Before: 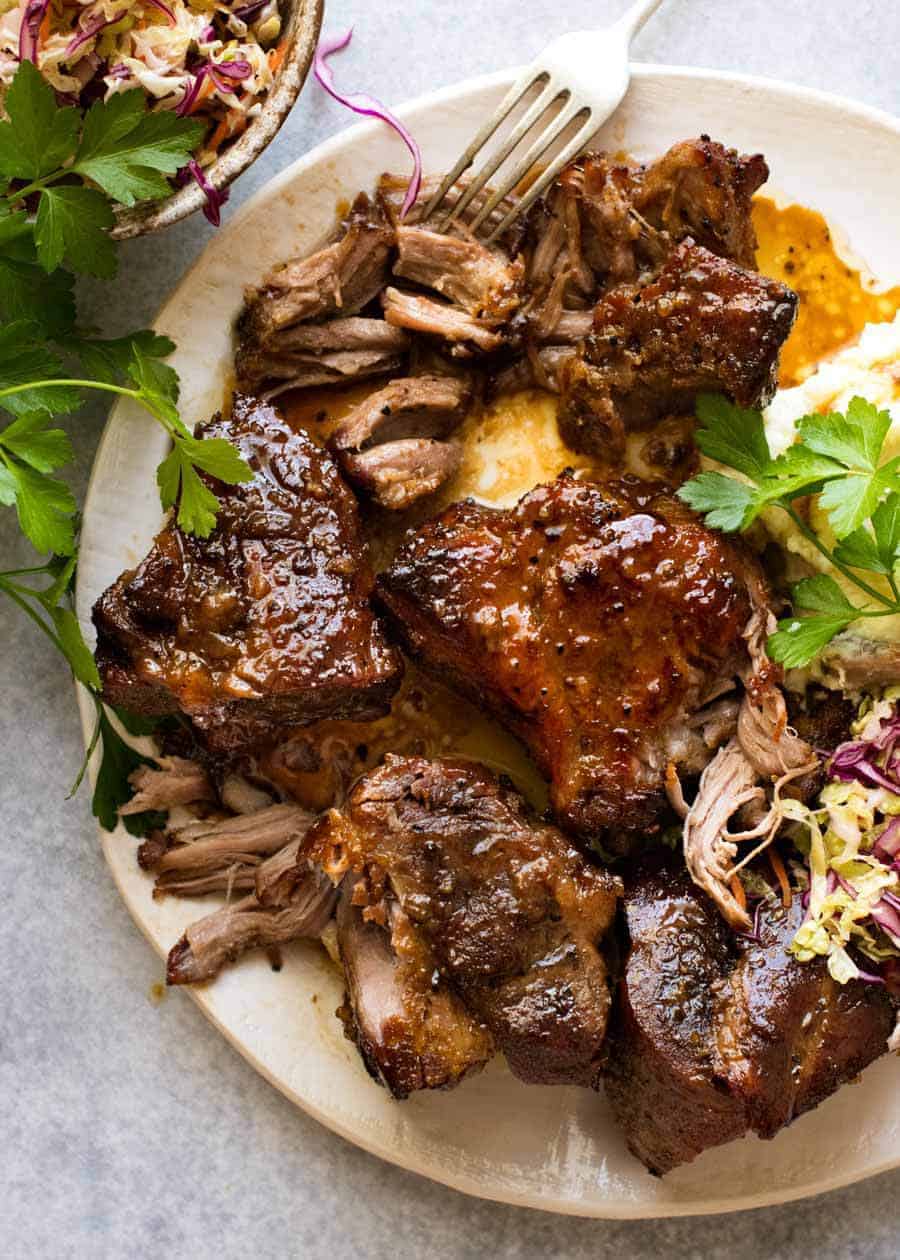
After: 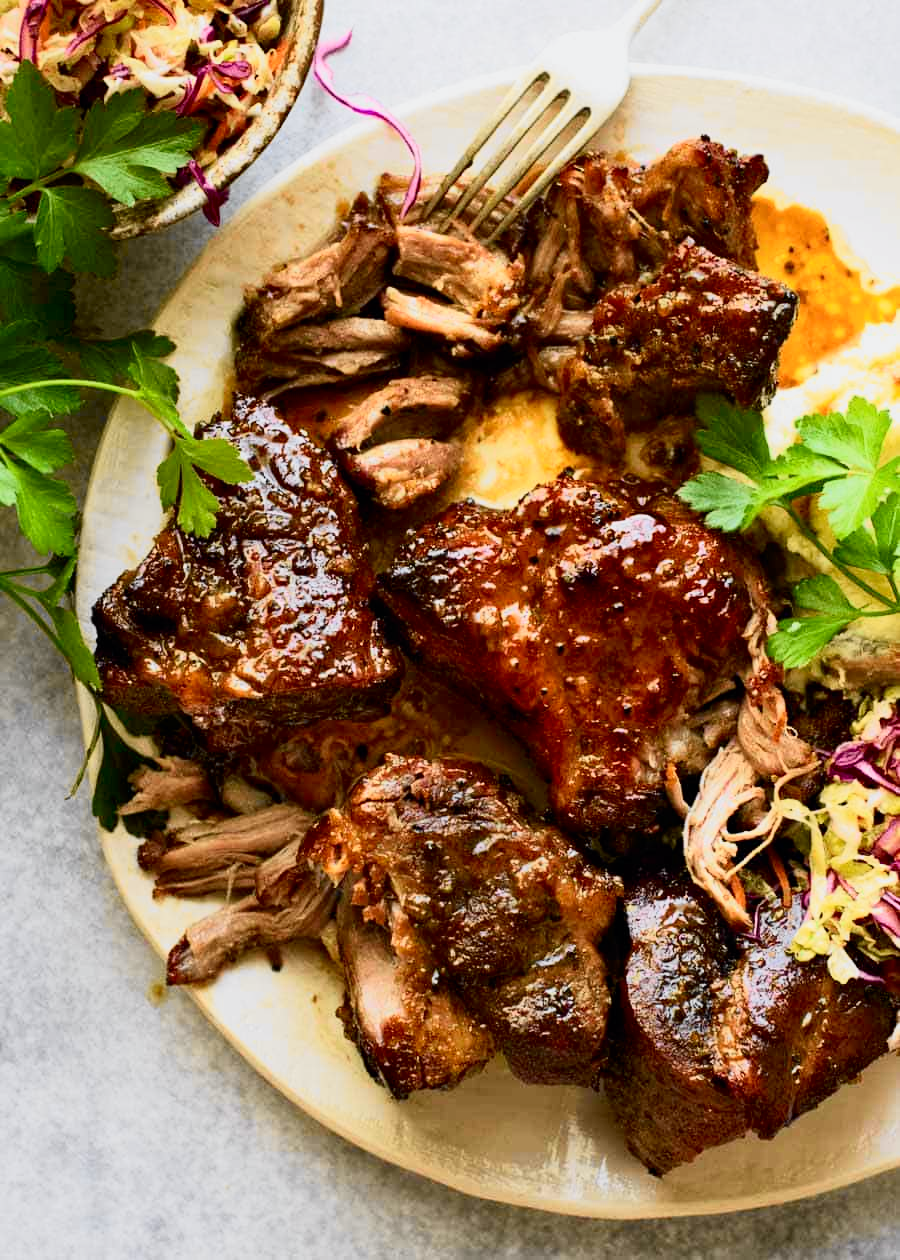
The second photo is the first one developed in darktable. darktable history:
tone curve: curves: ch0 [(0, 0) (0.078, 0.029) (0.265, 0.241) (0.507, 0.56) (0.744, 0.826) (1, 0.948)]; ch1 [(0, 0) (0.346, 0.307) (0.418, 0.383) (0.46, 0.439) (0.482, 0.493) (0.502, 0.5) (0.517, 0.506) (0.55, 0.557) (0.601, 0.637) (0.666, 0.7) (1, 1)]; ch2 [(0, 0) (0.346, 0.34) (0.431, 0.45) (0.485, 0.494) (0.5, 0.498) (0.508, 0.499) (0.532, 0.546) (0.579, 0.628) (0.625, 0.668) (1, 1)], color space Lab, independent channels, preserve colors none
